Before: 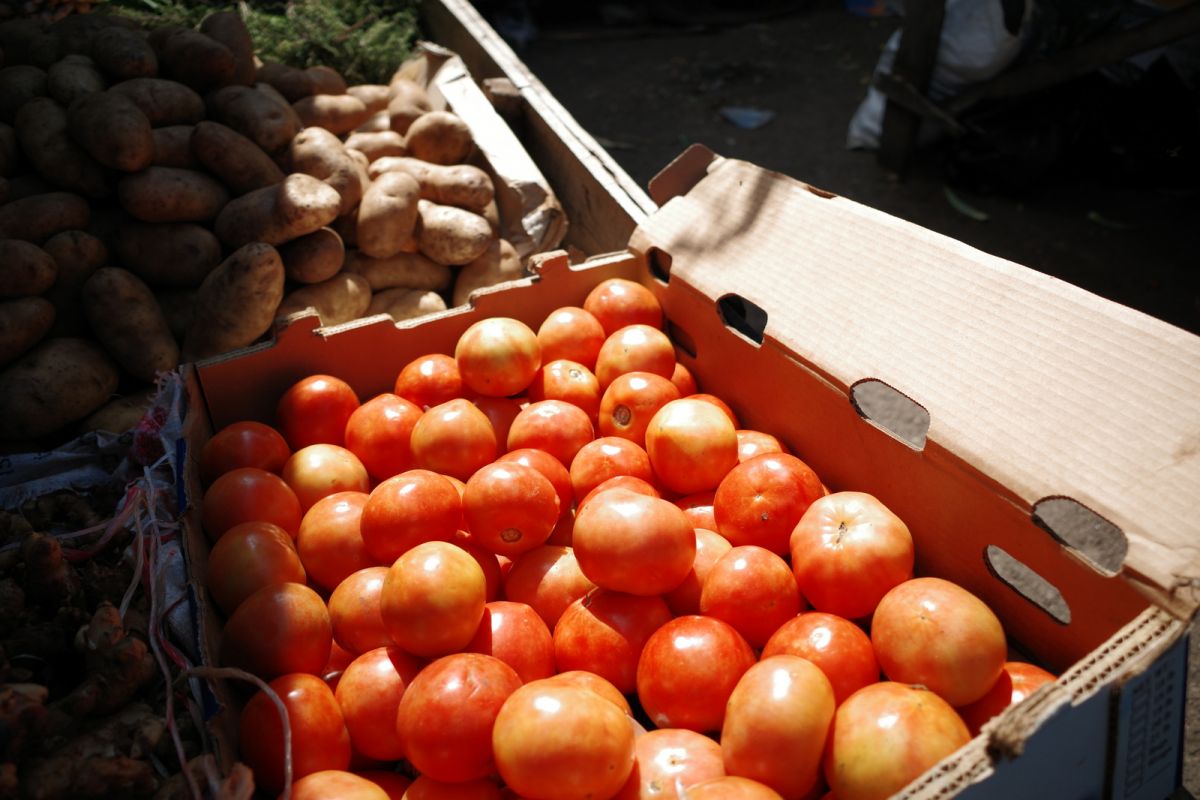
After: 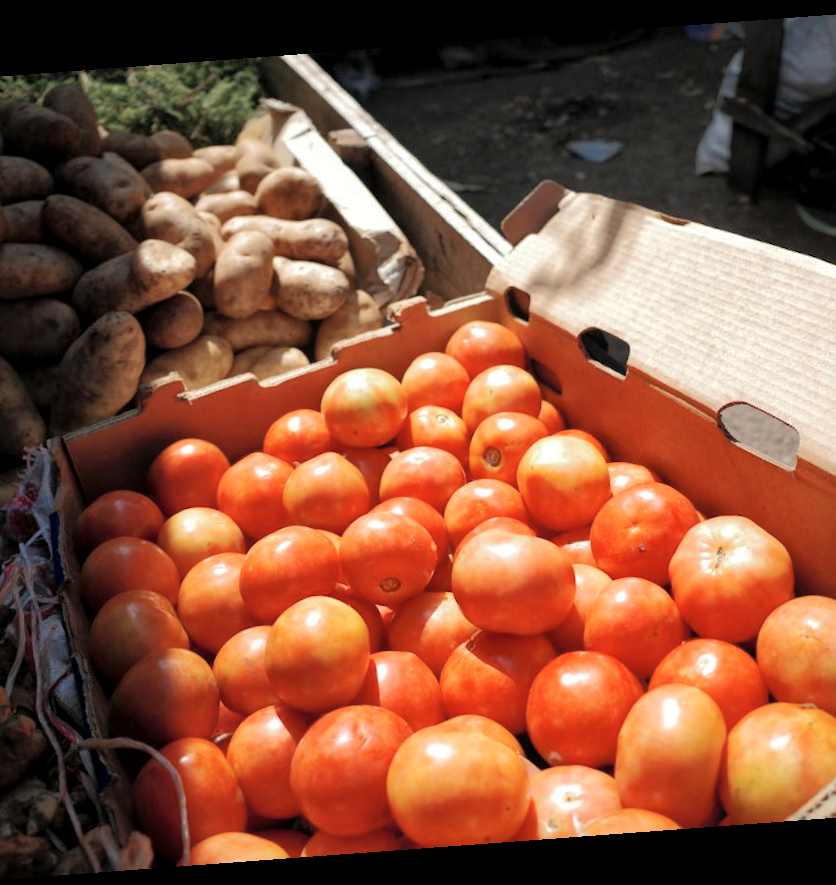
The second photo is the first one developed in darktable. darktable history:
rotate and perspective: rotation -4.25°, automatic cropping off
global tonemap: drago (1, 100), detail 1
crop and rotate: left 12.673%, right 20.66%
shadows and highlights: shadows 30
